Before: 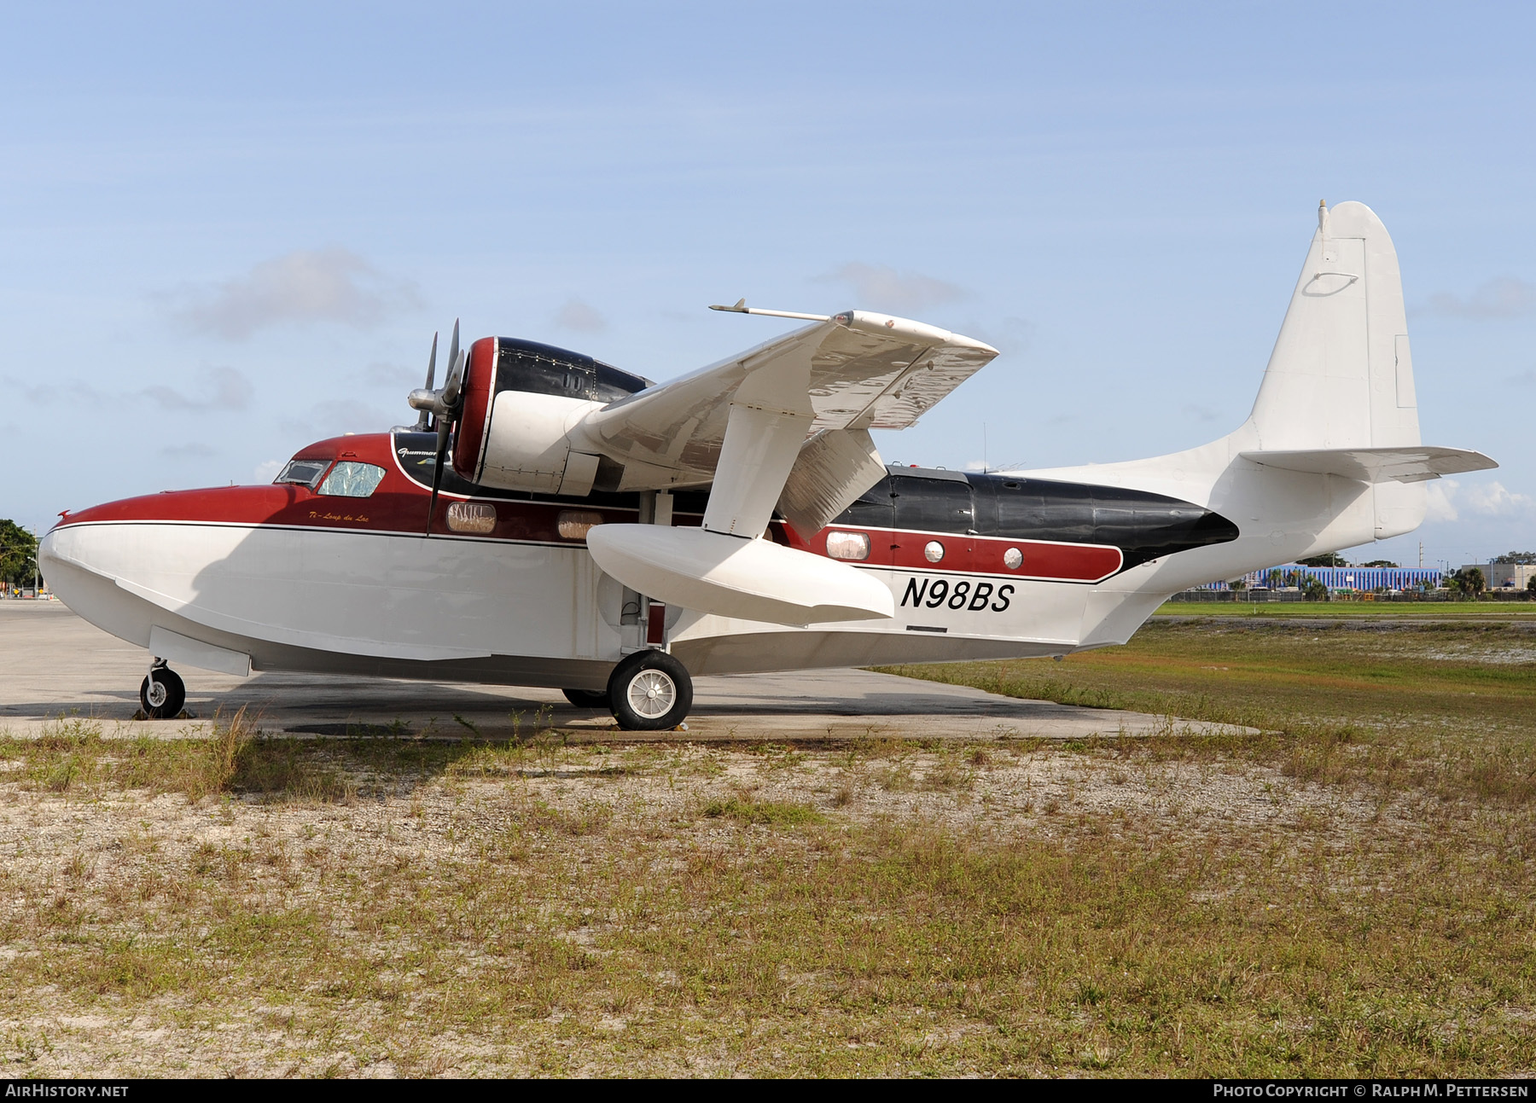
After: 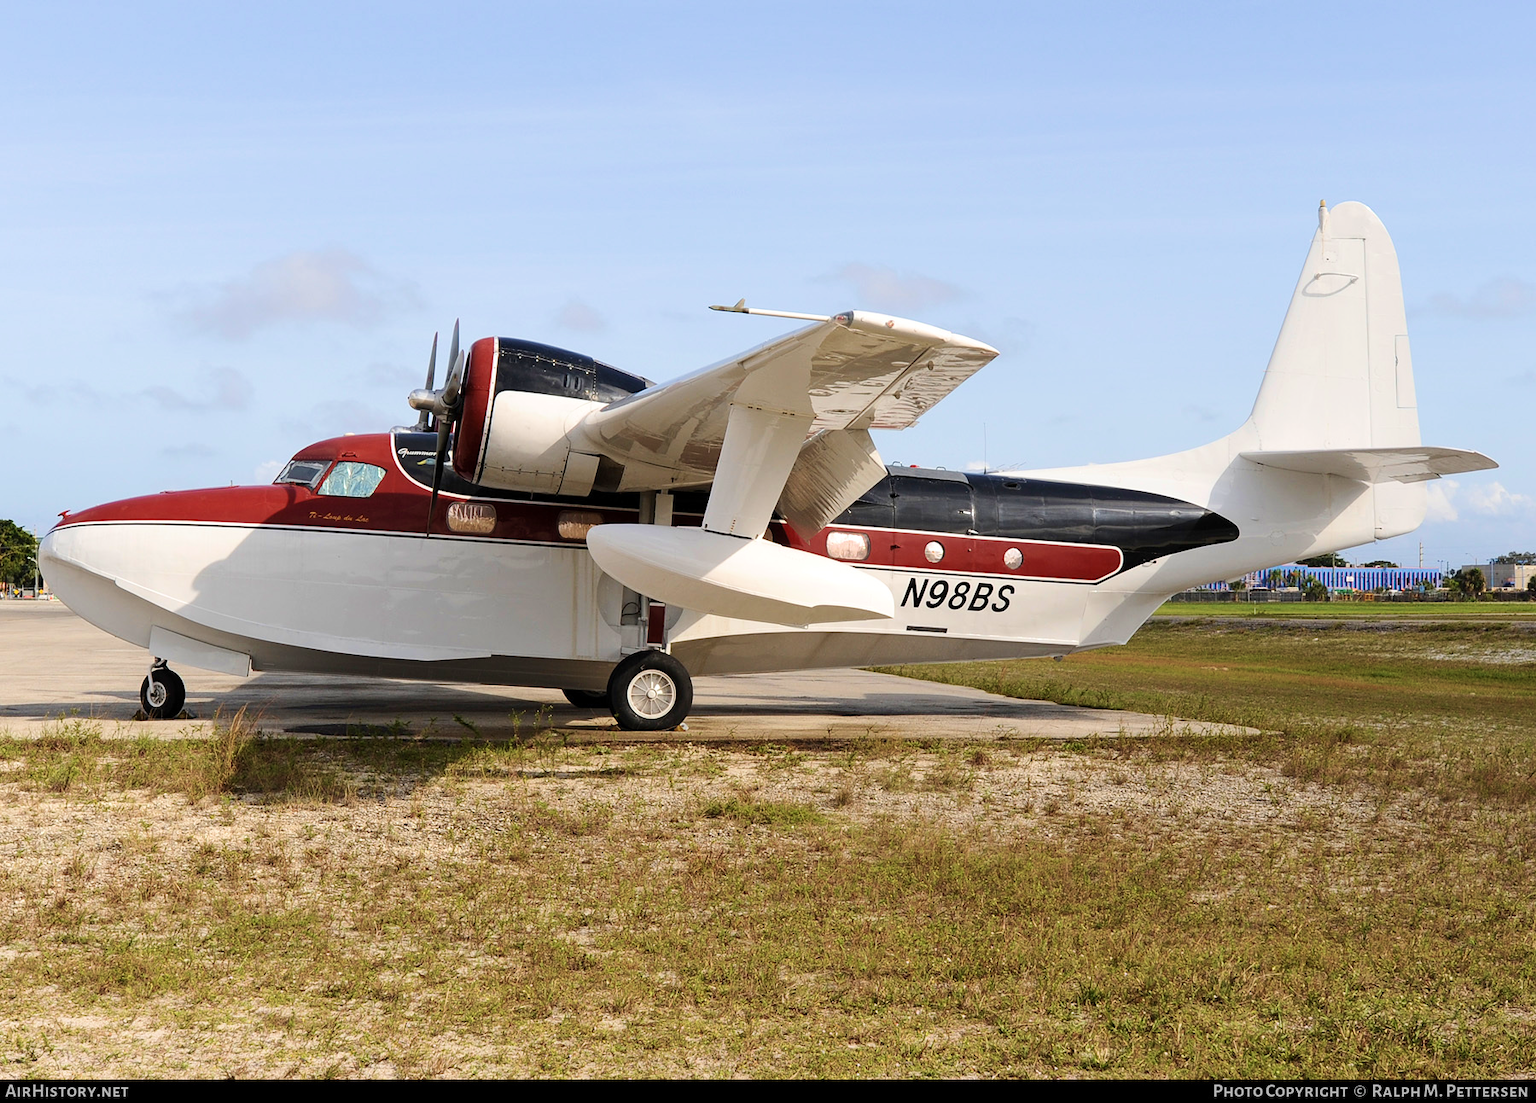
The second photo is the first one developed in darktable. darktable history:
contrast brightness saturation: contrast 0.15, brightness 0.05
velvia: strength 45%
